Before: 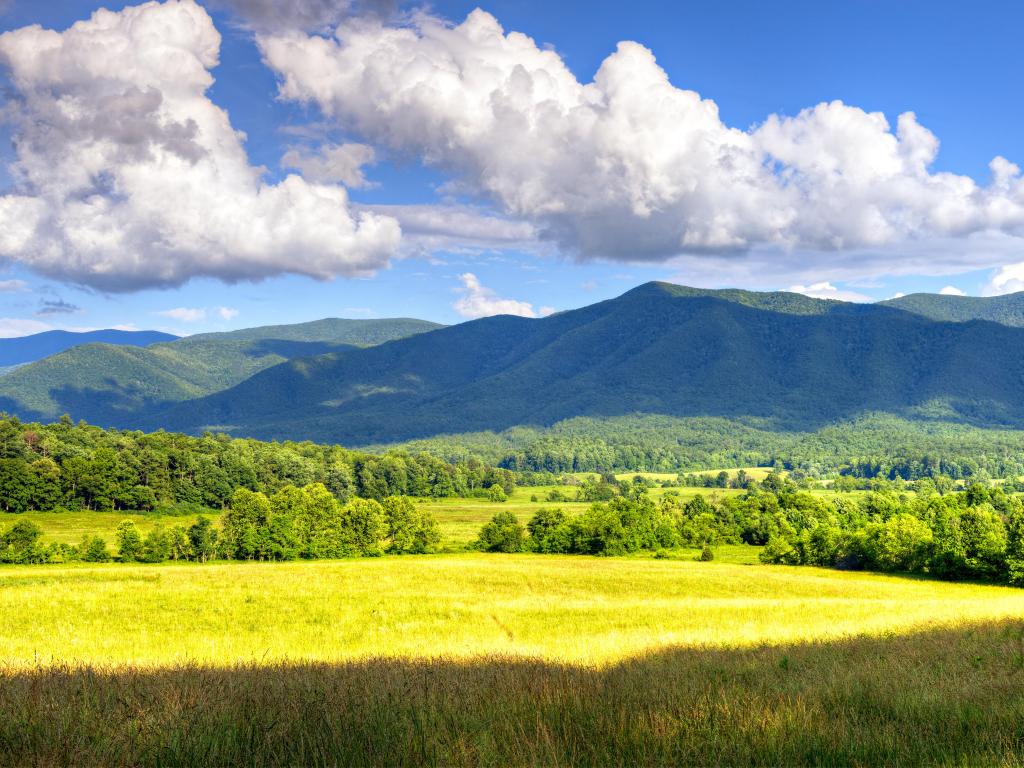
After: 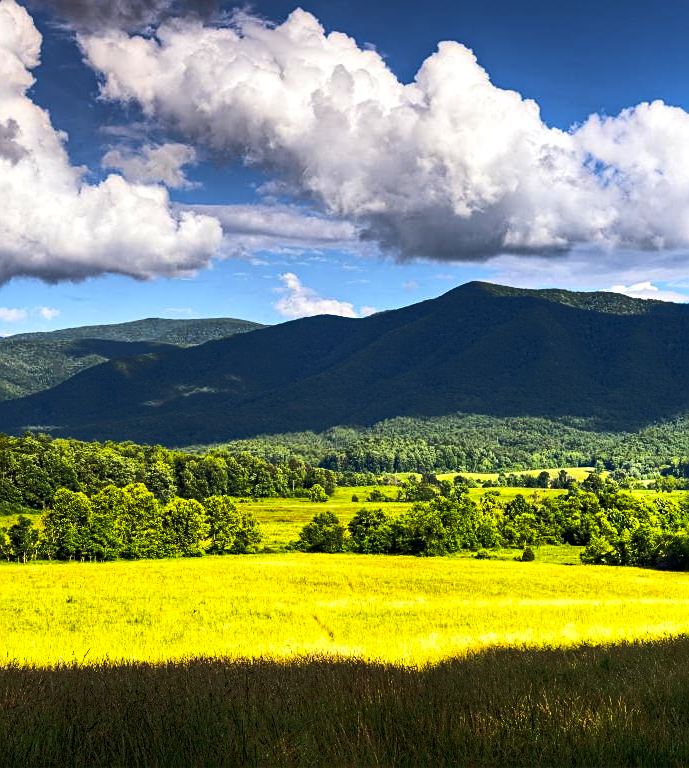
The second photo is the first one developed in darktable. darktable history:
crop and rotate: left 17.531%, right 15.146%
color balance rgb: perceptual saturation grading › global saturation -0.06%, perceptual brilliance grading › highlights 2.265%, perceptual brilliance grading › mid-tones -49.643%, perceptual brilliance grading › shadows -49.697%, global vibrance 39.3%
sharpen: on, module defaults
